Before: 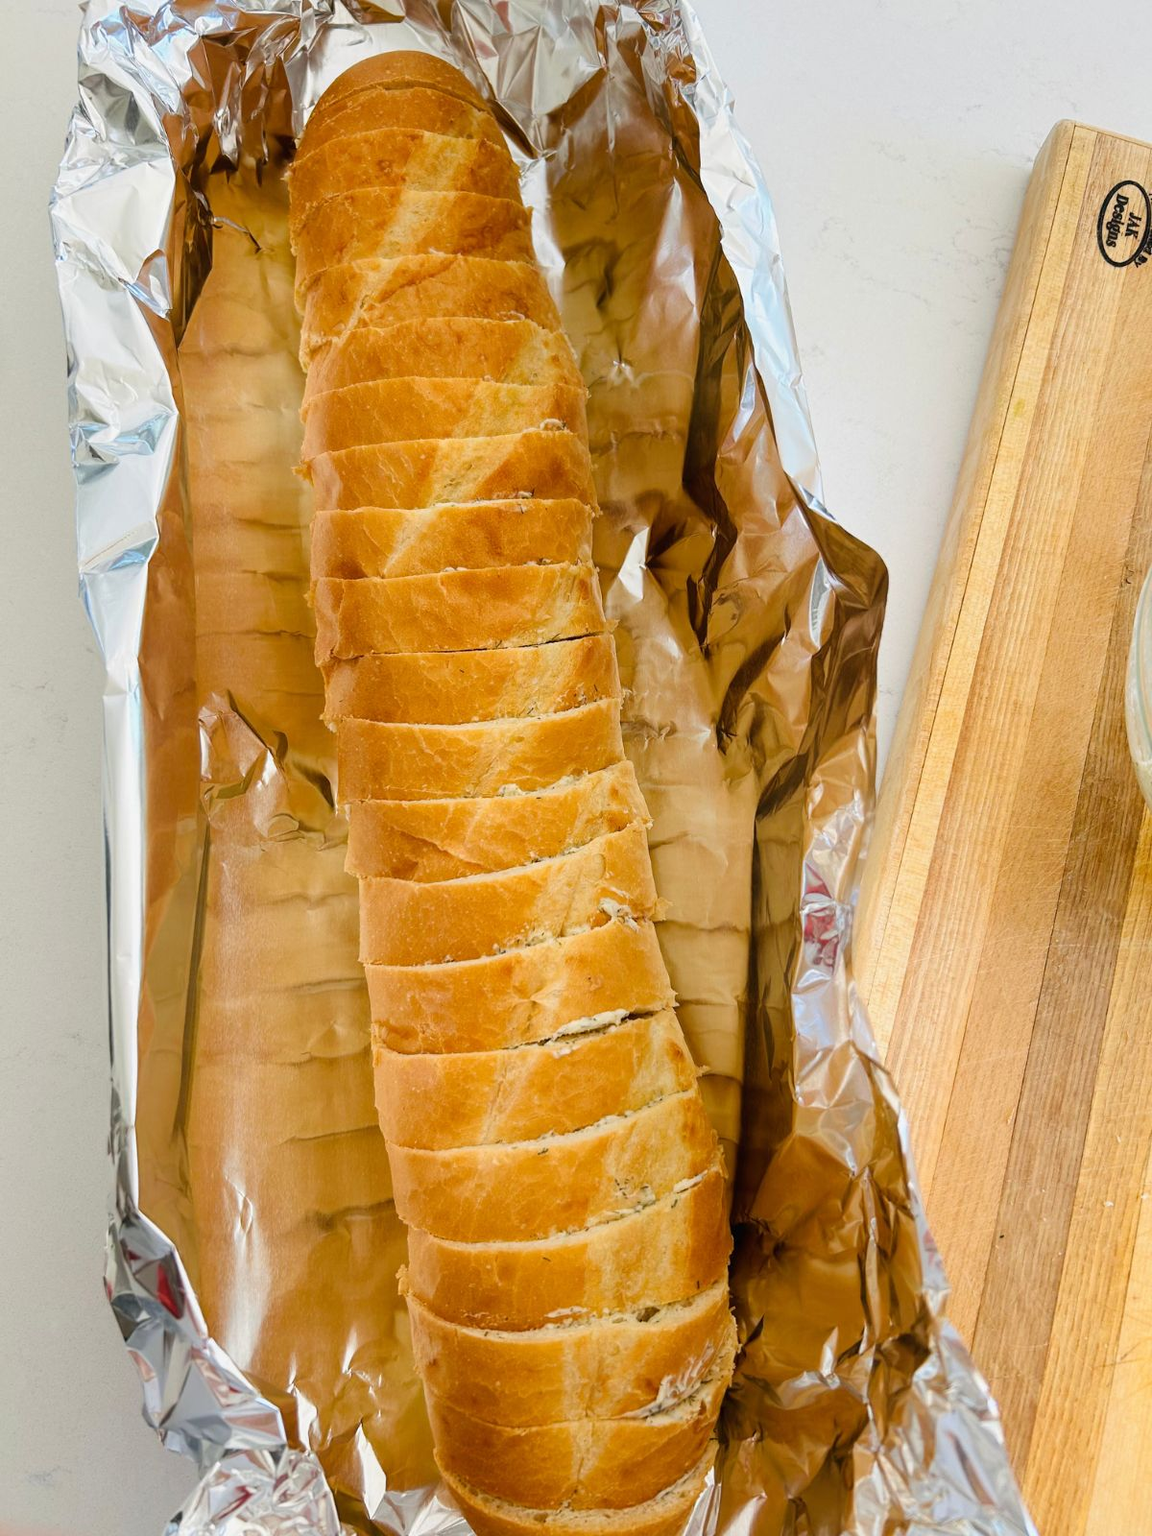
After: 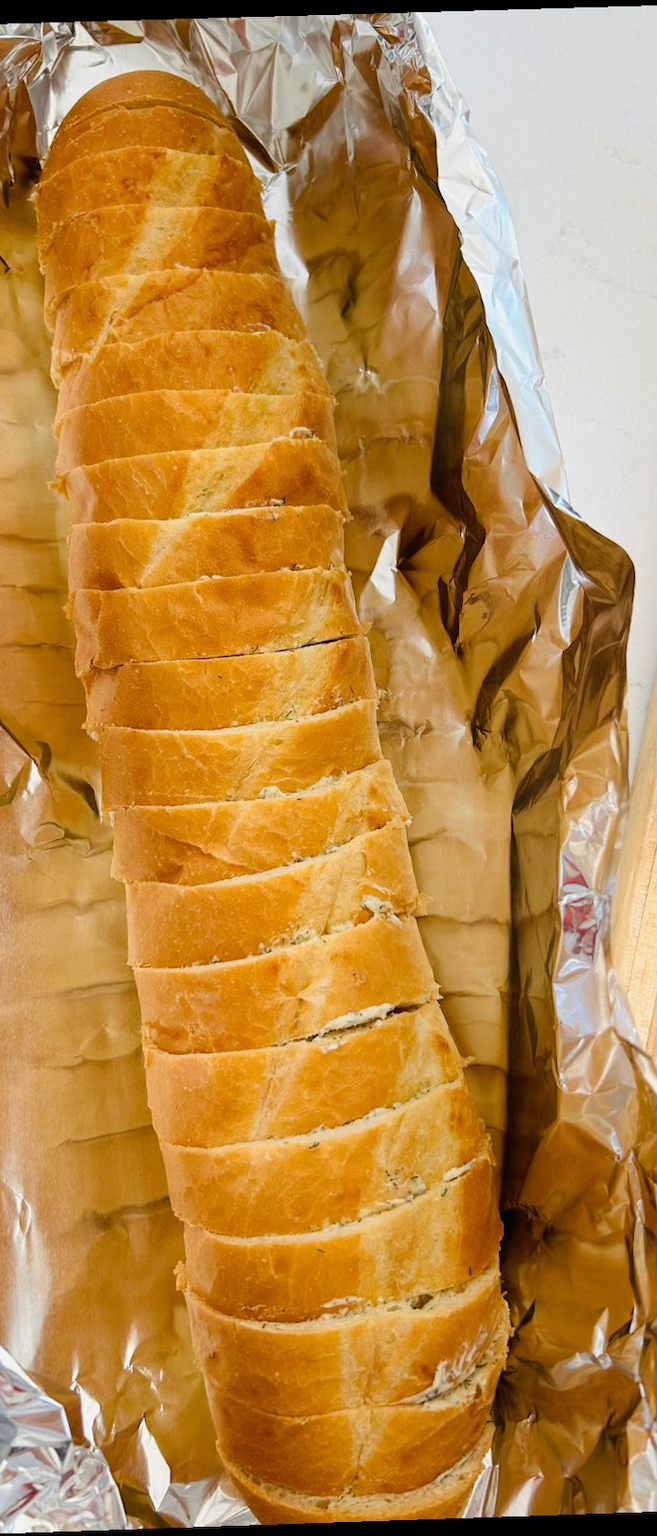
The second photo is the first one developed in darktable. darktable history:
crop: left 21.674%, right 22.086%
rotate and perspective: rotation -1.77°, lens shift (horizontal) 0.004, automatic cropping off
